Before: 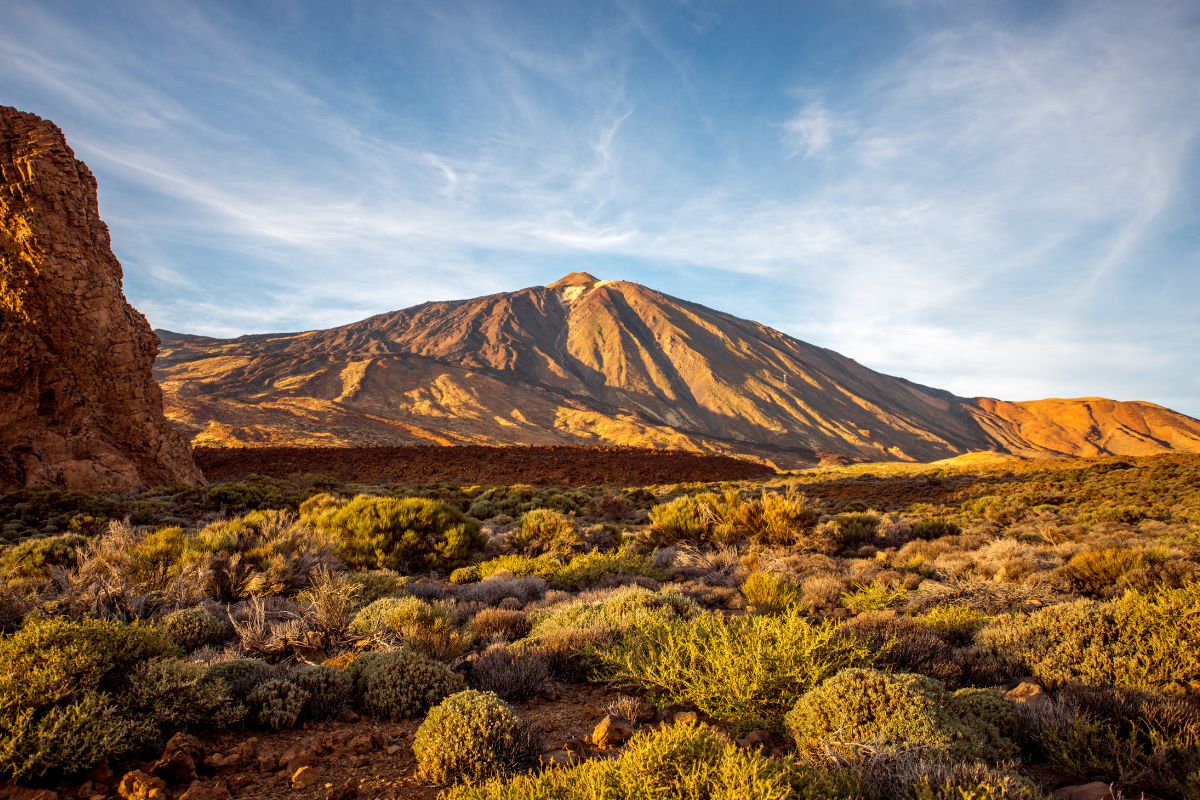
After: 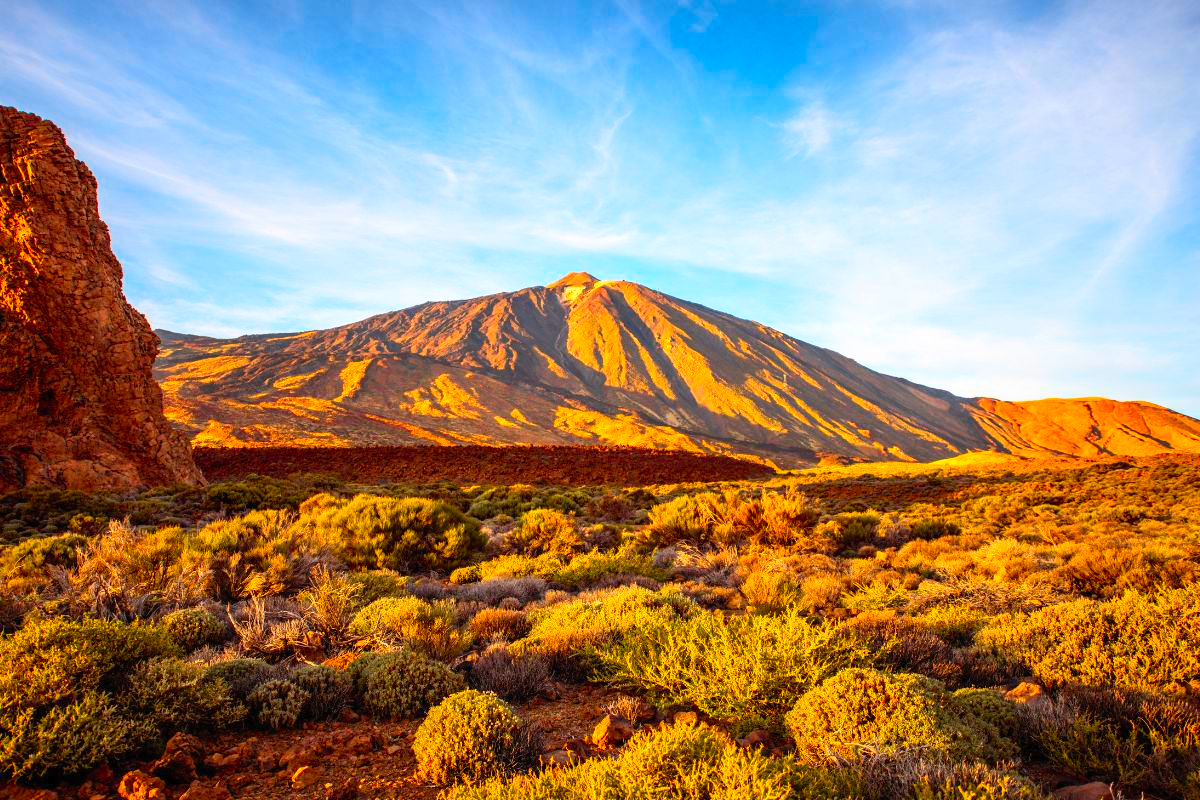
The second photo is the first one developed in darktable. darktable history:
tone equalizer: on, module defaults
contrast brightness saturation: contrast 0.201, brightness 0.201, saturation 0.82
